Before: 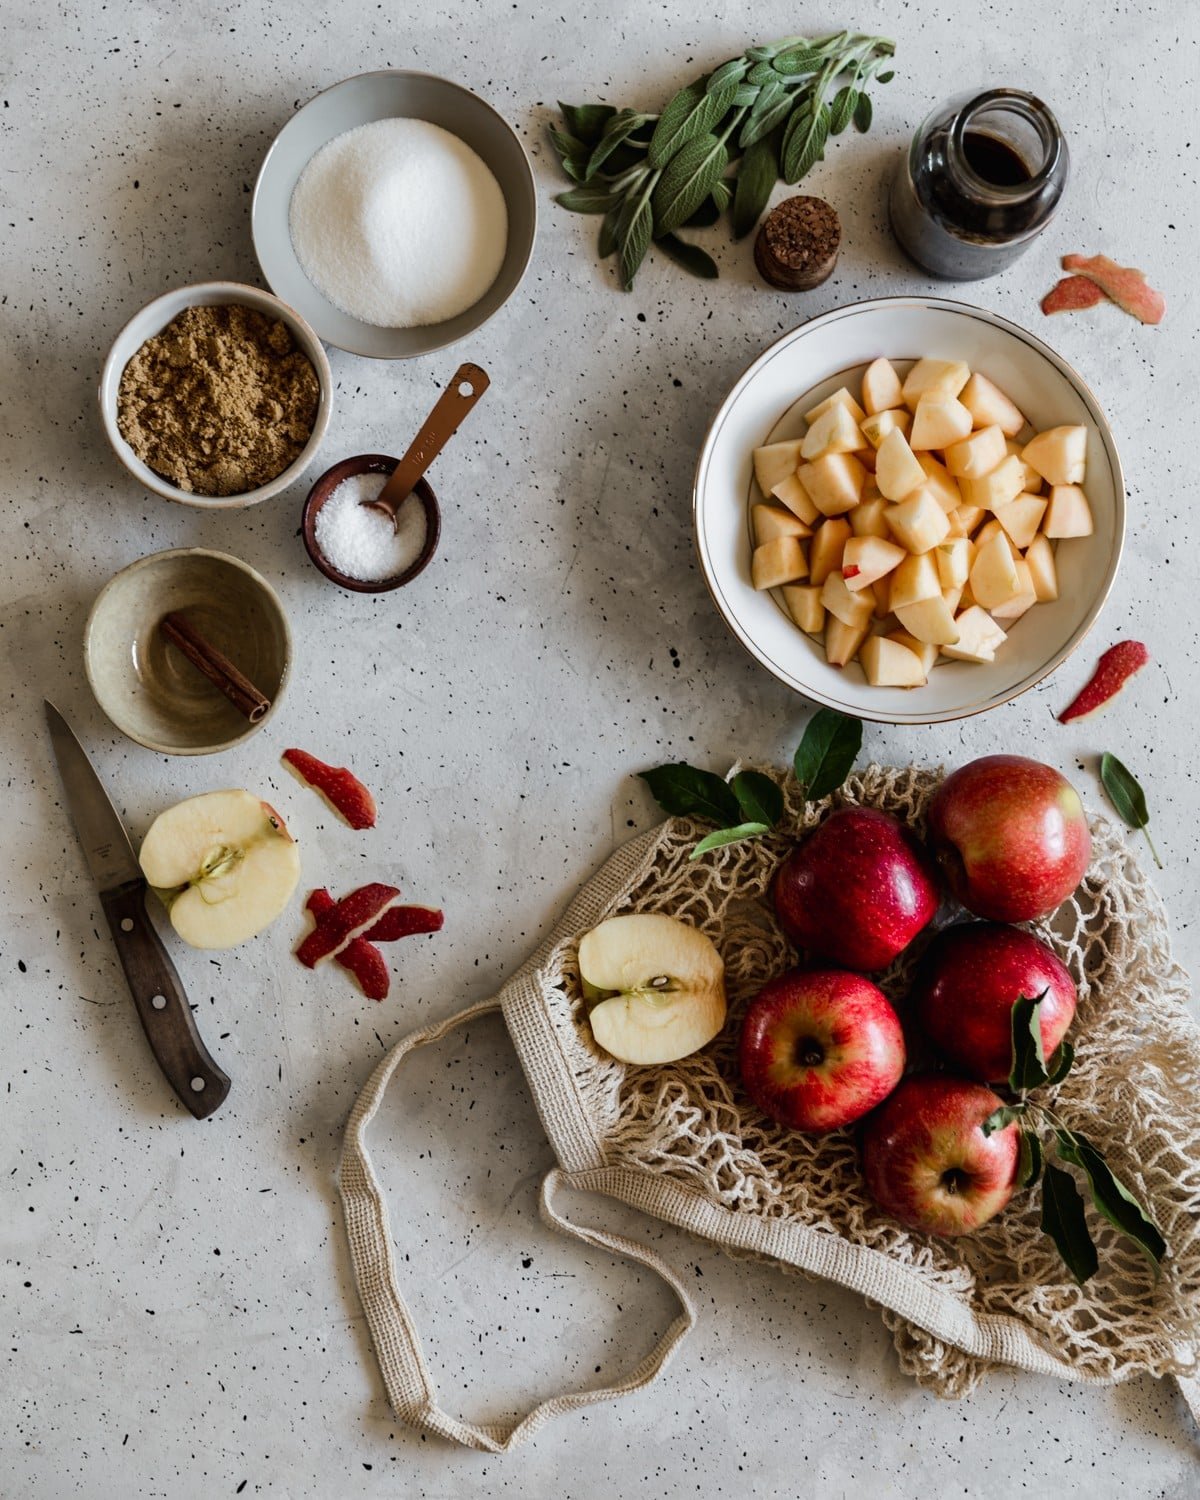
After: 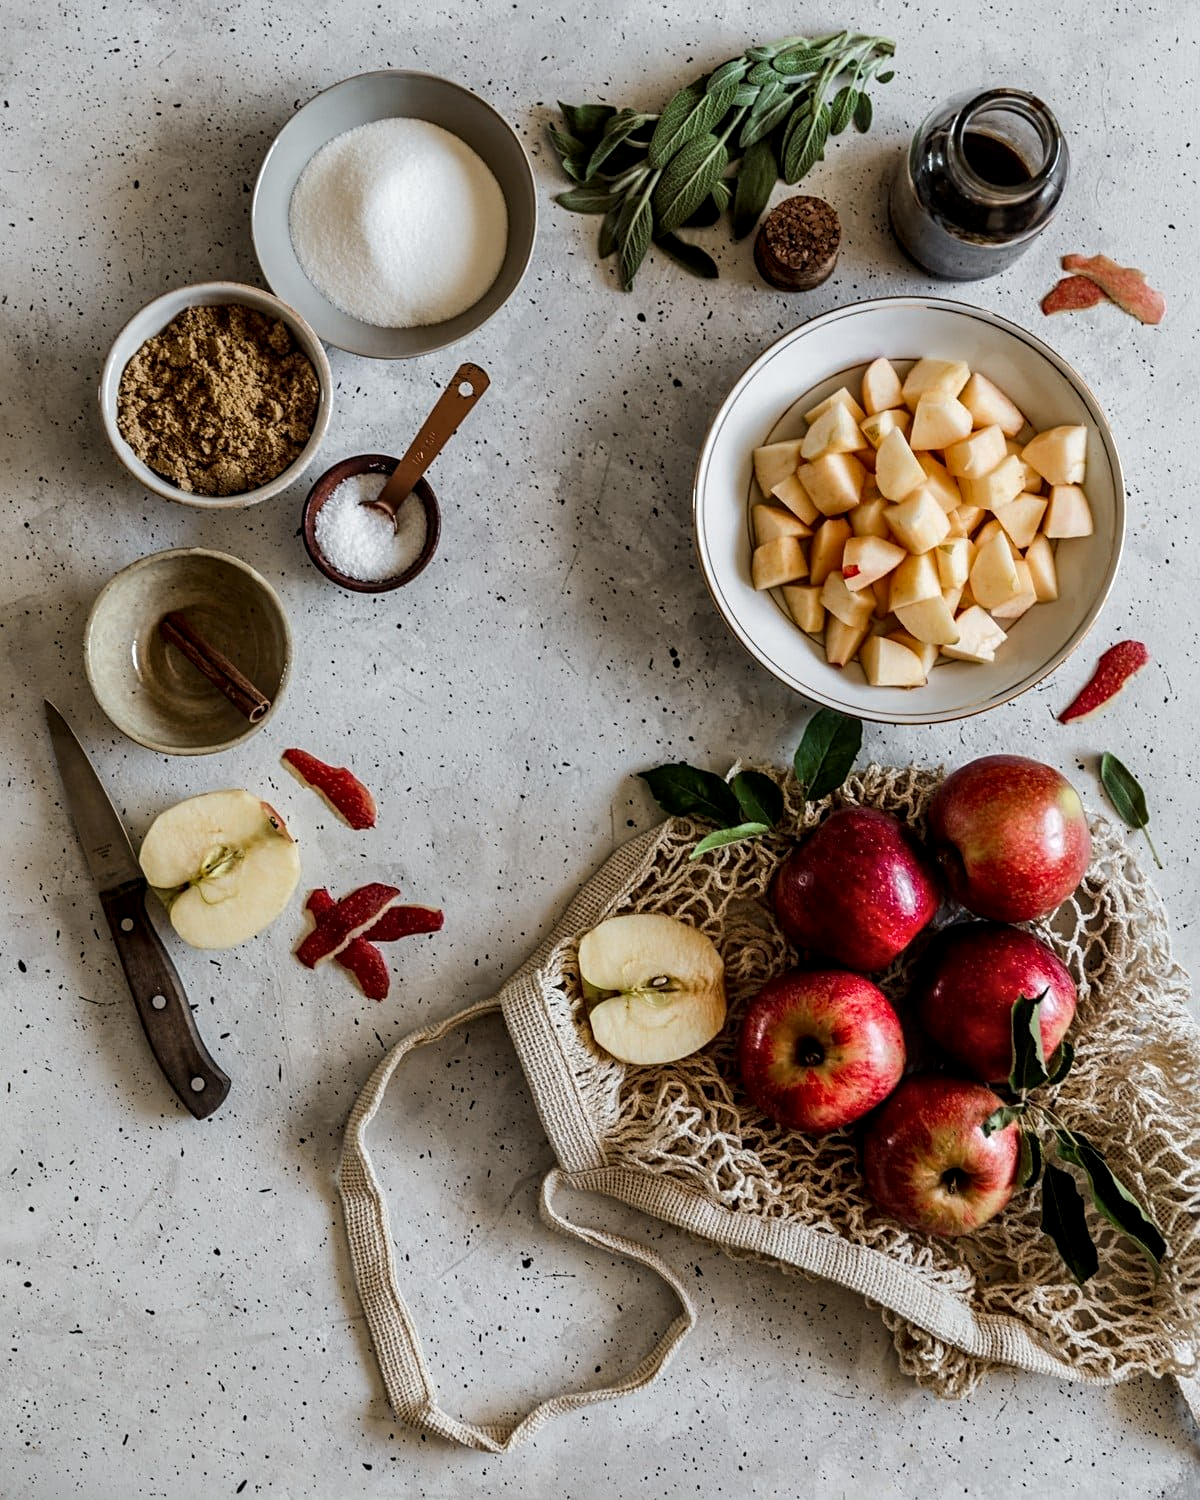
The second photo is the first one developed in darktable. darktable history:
local contrast: detail 130%
sharpen: radius 2.529, amount 0.323
